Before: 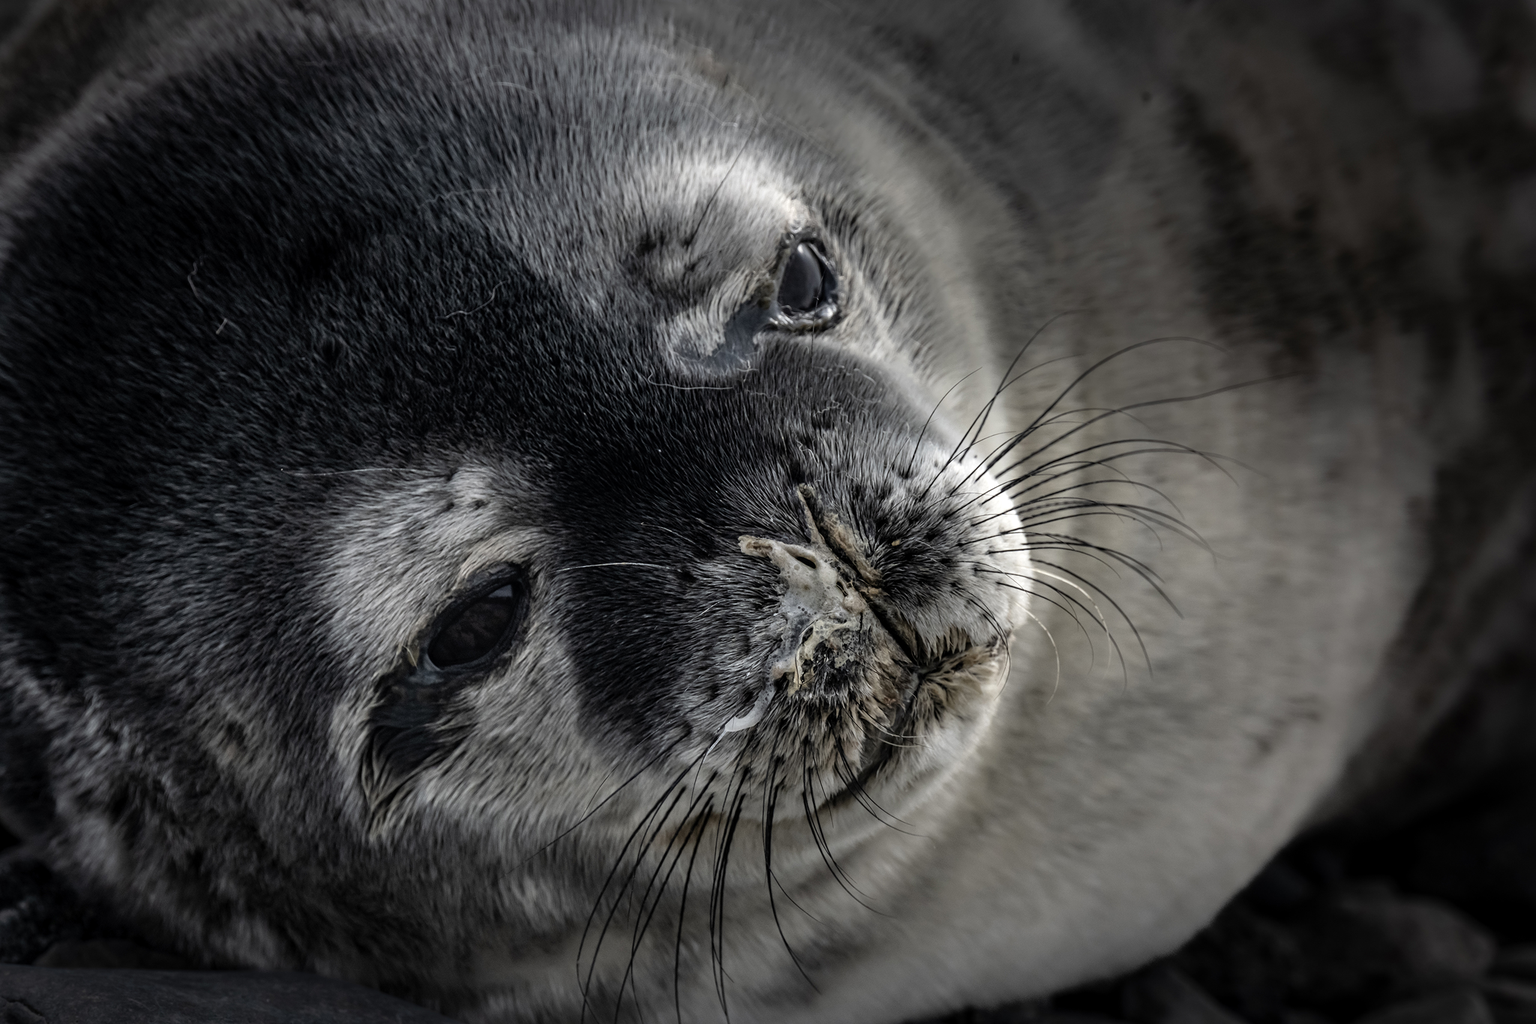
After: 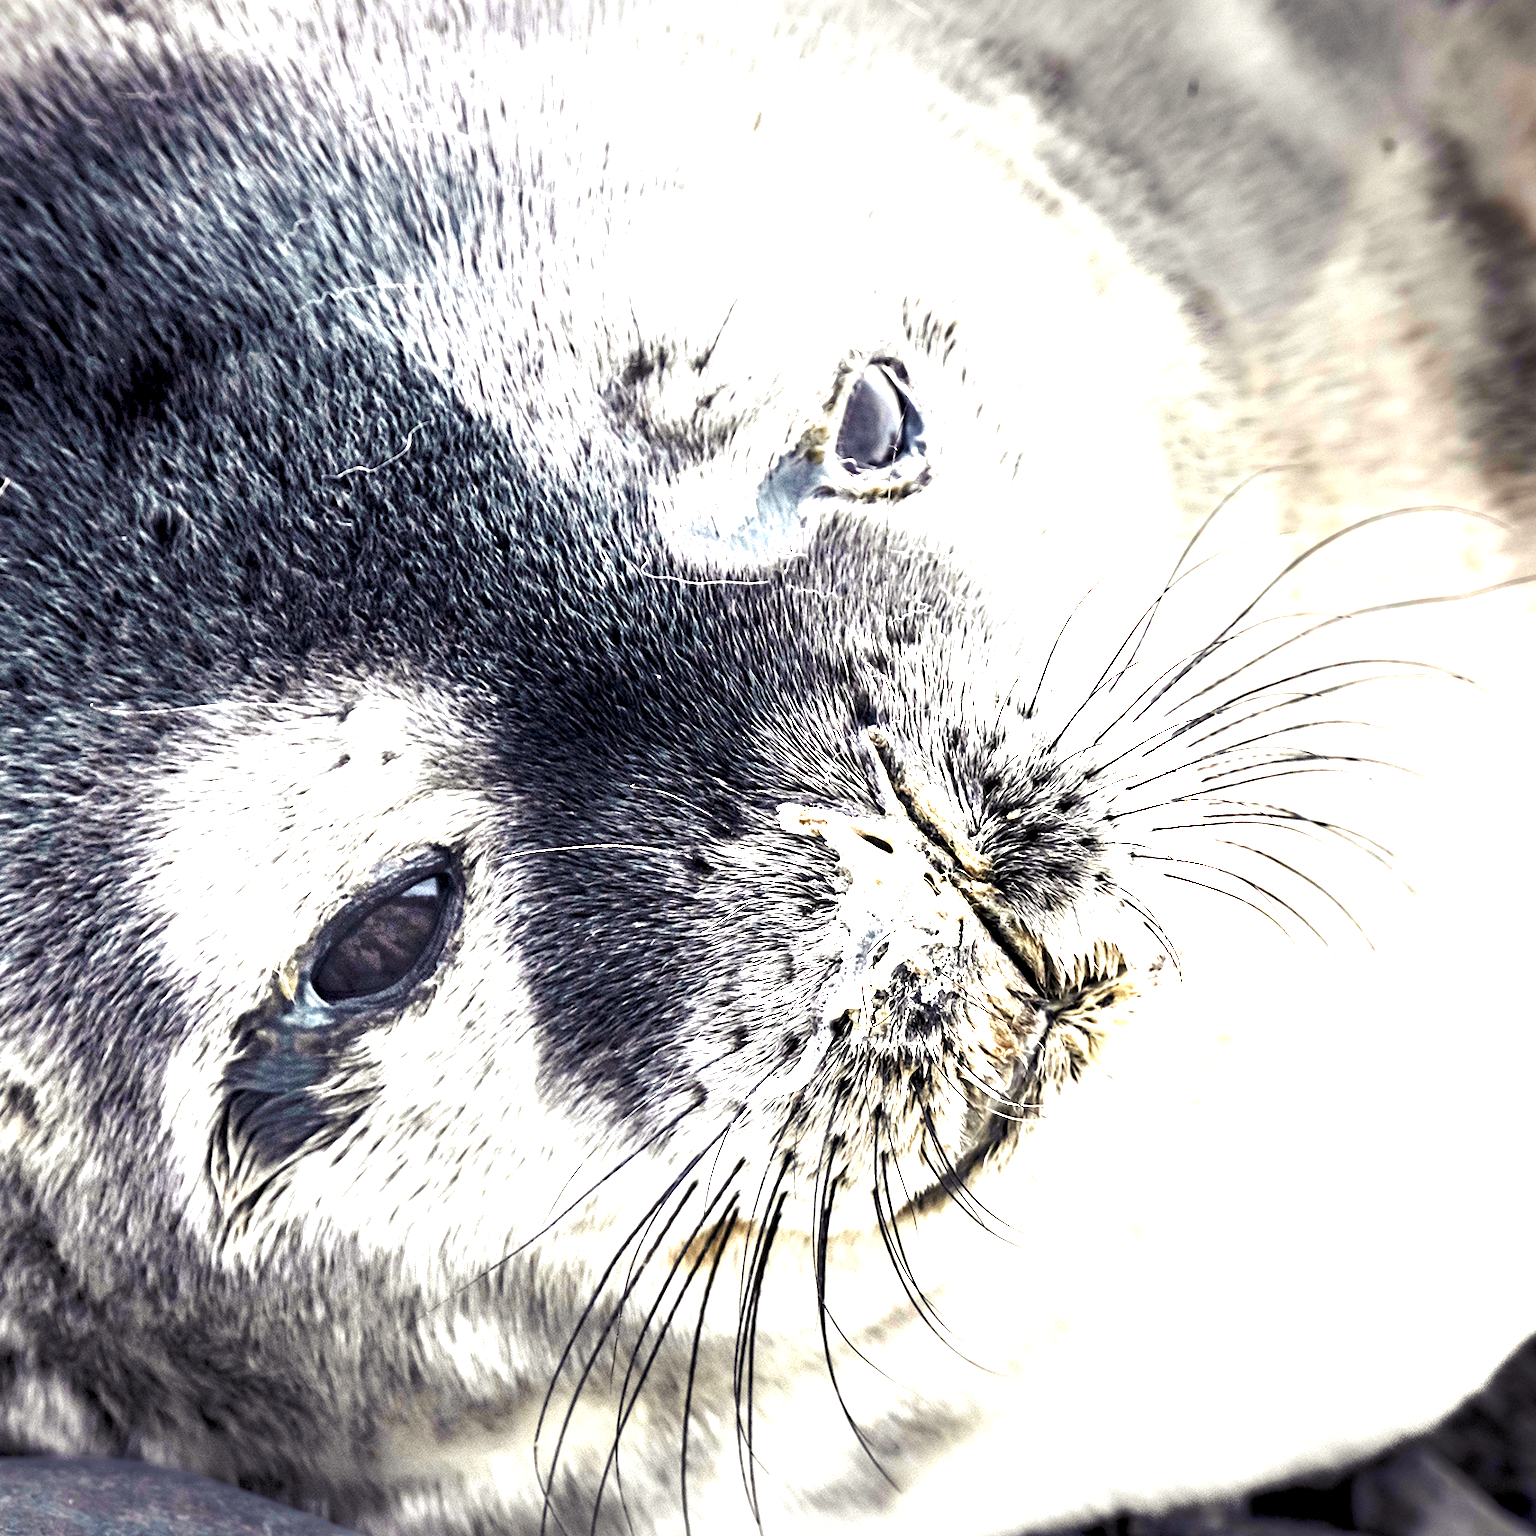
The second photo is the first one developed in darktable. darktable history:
exposure: black level correction 0, exposure 1.388 EV, compensate exposure bias true, compensate highlight preservation false
color balance rgb: shadows lift › luminance -21.66%, shadows lift › chroma 6.57%, shadows lift › hue 270°, power › chroma 0.68%, power › hue 60°, highlights gain › luminance 6.08%, highlights gain › chroma 1.33%, highlights gain › hue 90°, global offset › luminance -0.87%, perceptual saturation grading › global saturation 26.86%, perceptual saturation grading › highlights -28.39%, perceptual saturation grading › mid-tones 15.22%, perceptual saturation grading › shadows 33.98%, perceptual brilliance grading › highlights 10%, perceptual brilliance grading › mid-tones 5%
crop and rotate: left 14.385%, right 18.948%
